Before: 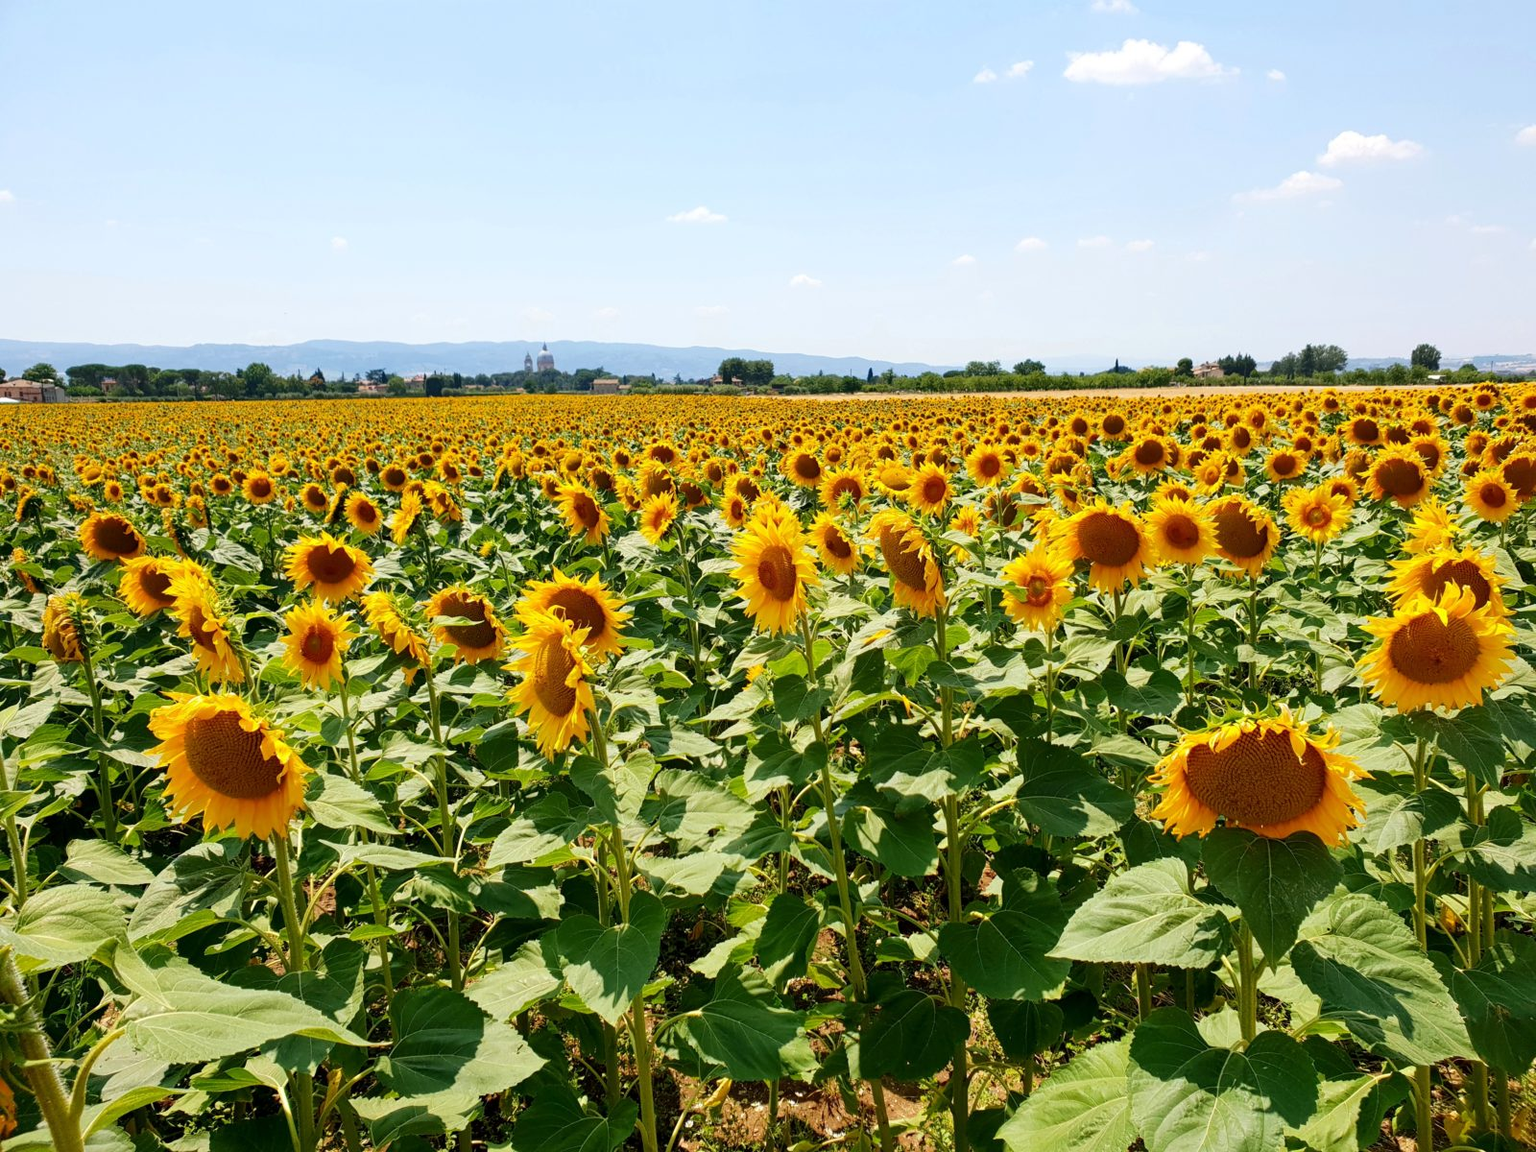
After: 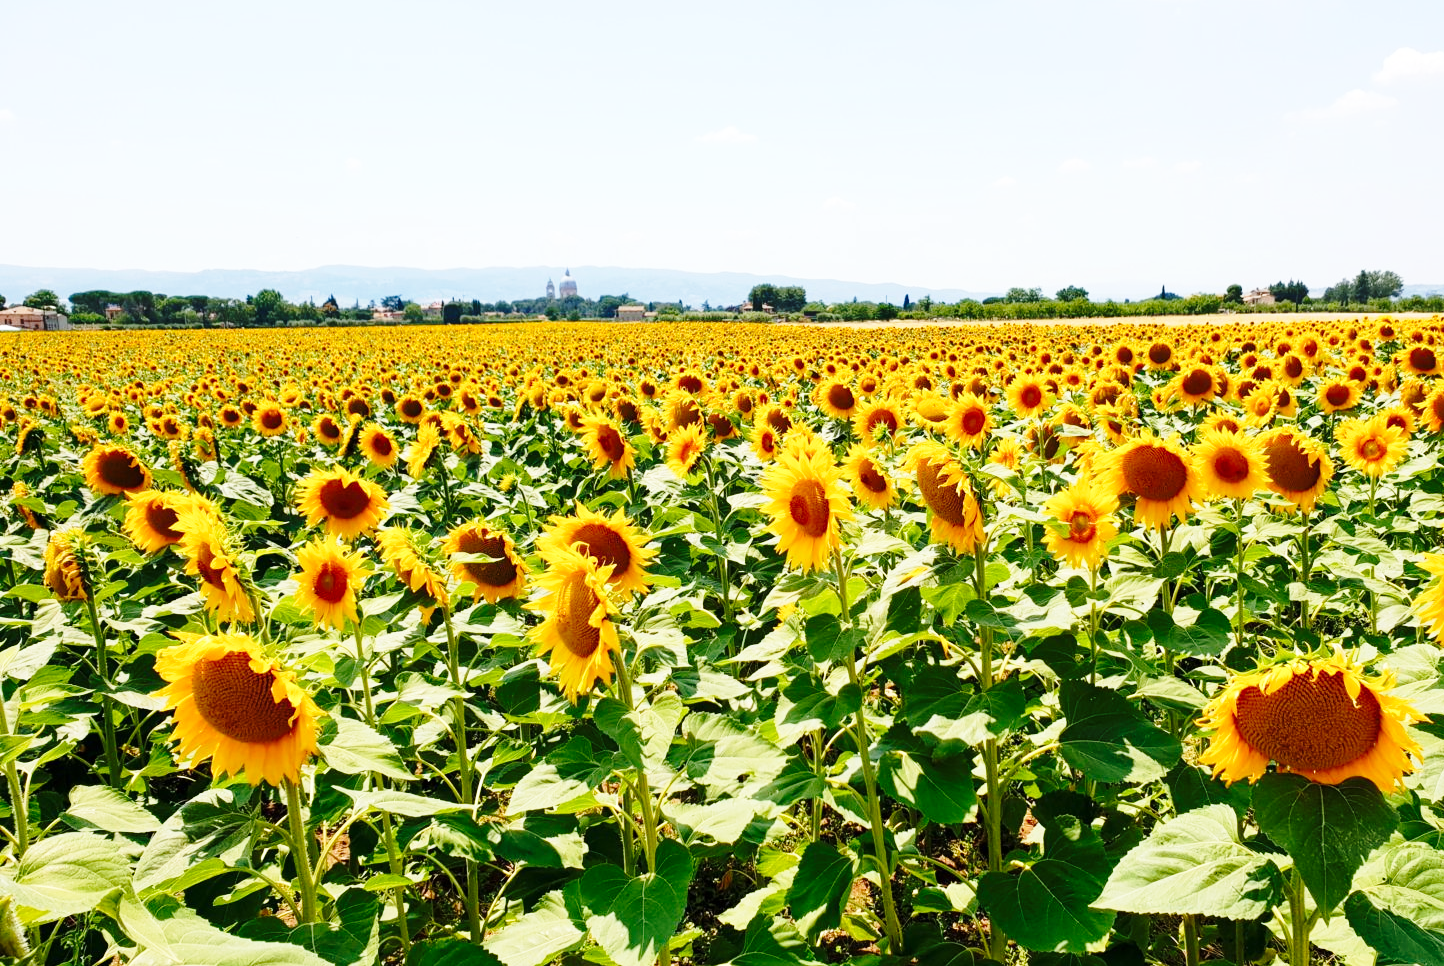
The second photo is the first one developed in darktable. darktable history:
base curve: curves: ch0 [(0, 0) (0.028, 0.03) (0.121, 0.232) (0.46, 0.748) (0.859, 0.968) (1, 1)], preserve colors none
crop: top 7.49%, right 9.717%, bottom 11.943%
